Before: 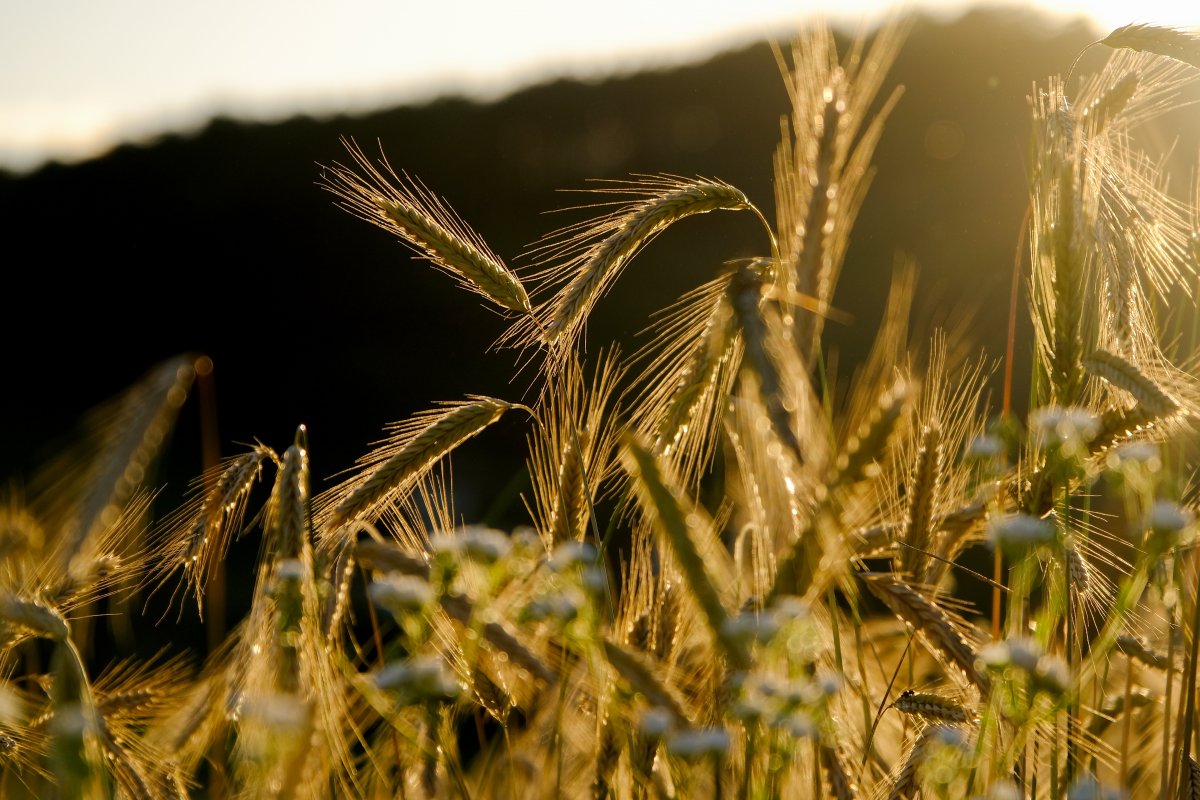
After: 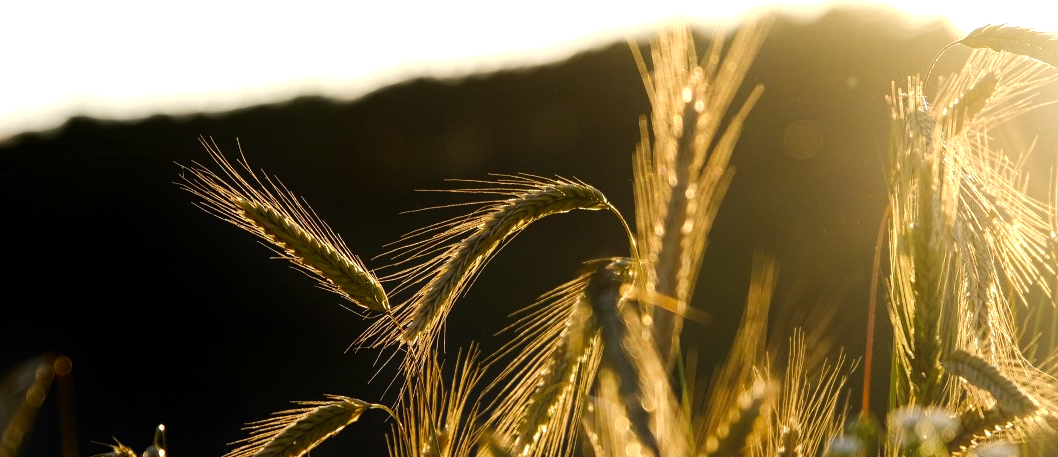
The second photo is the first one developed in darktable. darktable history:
tone equalizer: -8 EV -0.75 EV, -7 EV -0.7 EV, -6 EV -0.6 EV, -5 EV -0.4 EV, -3 EV 0.4 EV, -2 EV 0.6 EV, -1 EV 0.7 EV, +0 EV 0.75 EV, edges refinement/feathering 500, mask exposure compensation -1.57 EV, preserve details no
crop and rotate: left 11.812%, bottom 42.776%
contrast equalizer: y [[0.439, 0.44, 0.442, 0.457, 0.493, 0.498], [0.5 ×6], [0.5 ×6], [0 ×6], [0 ×6]]
